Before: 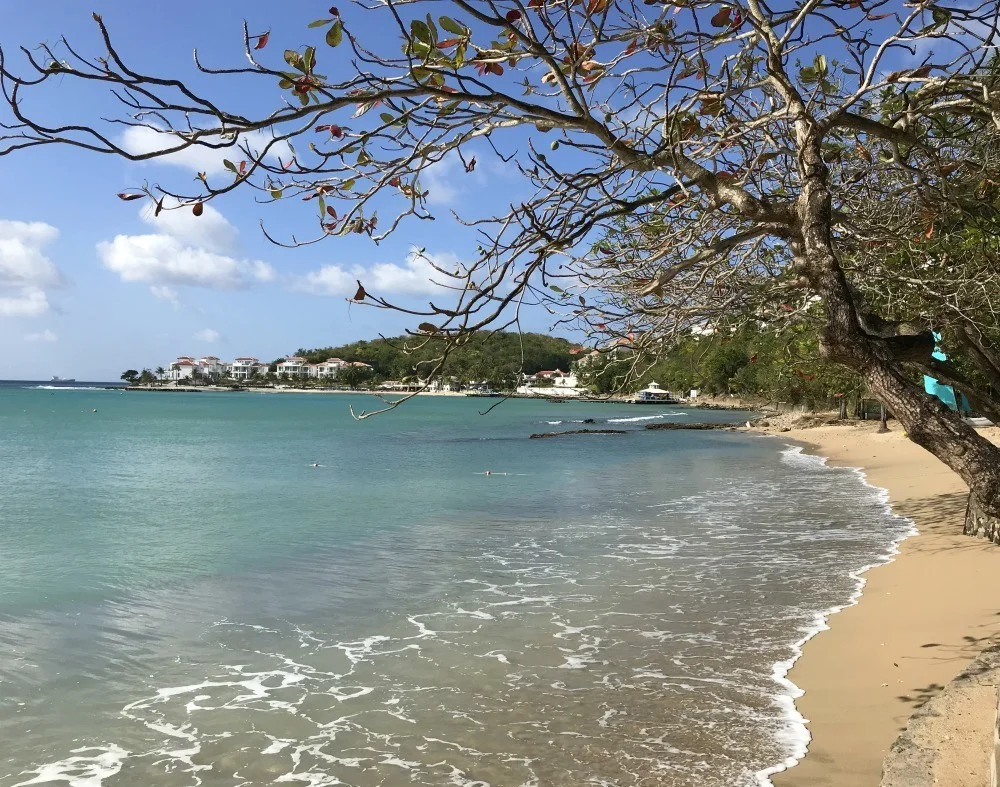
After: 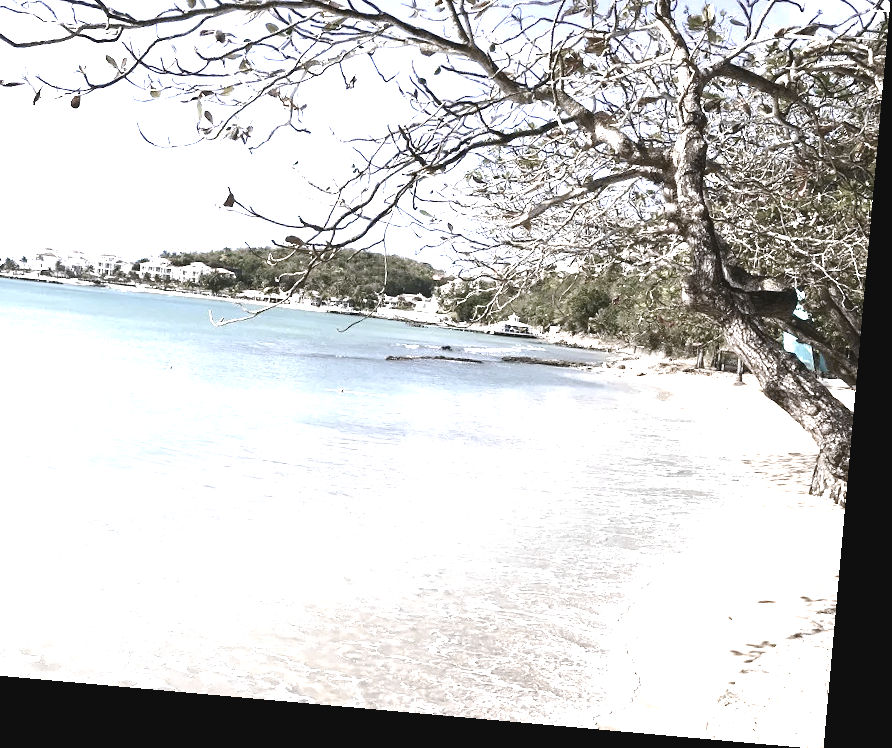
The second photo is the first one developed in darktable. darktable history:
tone equalizer: -8 EV -0.75 EV, -7 EV -0.7 EV, -6 EV -0.6 EV, -5 EV -0.4 EV, -3 EV 0.4 EV, -2 EV 0.6 EV, -1 EV 0.7 EV, +0 EV 0.75 EV, edges refinement/feathering 500, mask exposure compensation -1.57 EV, preserve details no
rotate and perspective: rotation 5.12°, automatic cropping off
exposure: black level correction 0, exposure 1.5 EV, compensate highlight preservation false
color zones: curves: ch0 [(0, 0.487) (0.241, 0.395) (0.434, 0.373) (0.658, 0.412) (0.838, 0.487)]; ch1 [(0, 0) (0.053, 0.053) (0.211, 0.202) (0.579, 0.259) (0.781, 0.241)]
tone curve: curves: ch0 [(0, 0) (0.003, 0.04) (0.011, 0.053) (0.025, 0.077) (0.044, 0.104) (0.069, 0.127) (0.1, 0.15) (0.136, 0.177) (0.177, 0.215) (0.224, 0.254) (0.277, 0.3) (0.335, 0.355) (0.399, 0.41) (0.468, 0.477) (0.543, 0.554) (0.623, 0.636) (0.709, 0.72) (0.801, 0.804) (0.898, 0.892) (1, 1)], preserve colors none
white balance: red 1.066, blue 1.119
crop: left 16.315%, top 14.246%
color balance rgb: perceptual saturation grading › global saturation 20%, perceptual saturation grading › highlights -50%, perceptual saturation grading › shadows 30%
